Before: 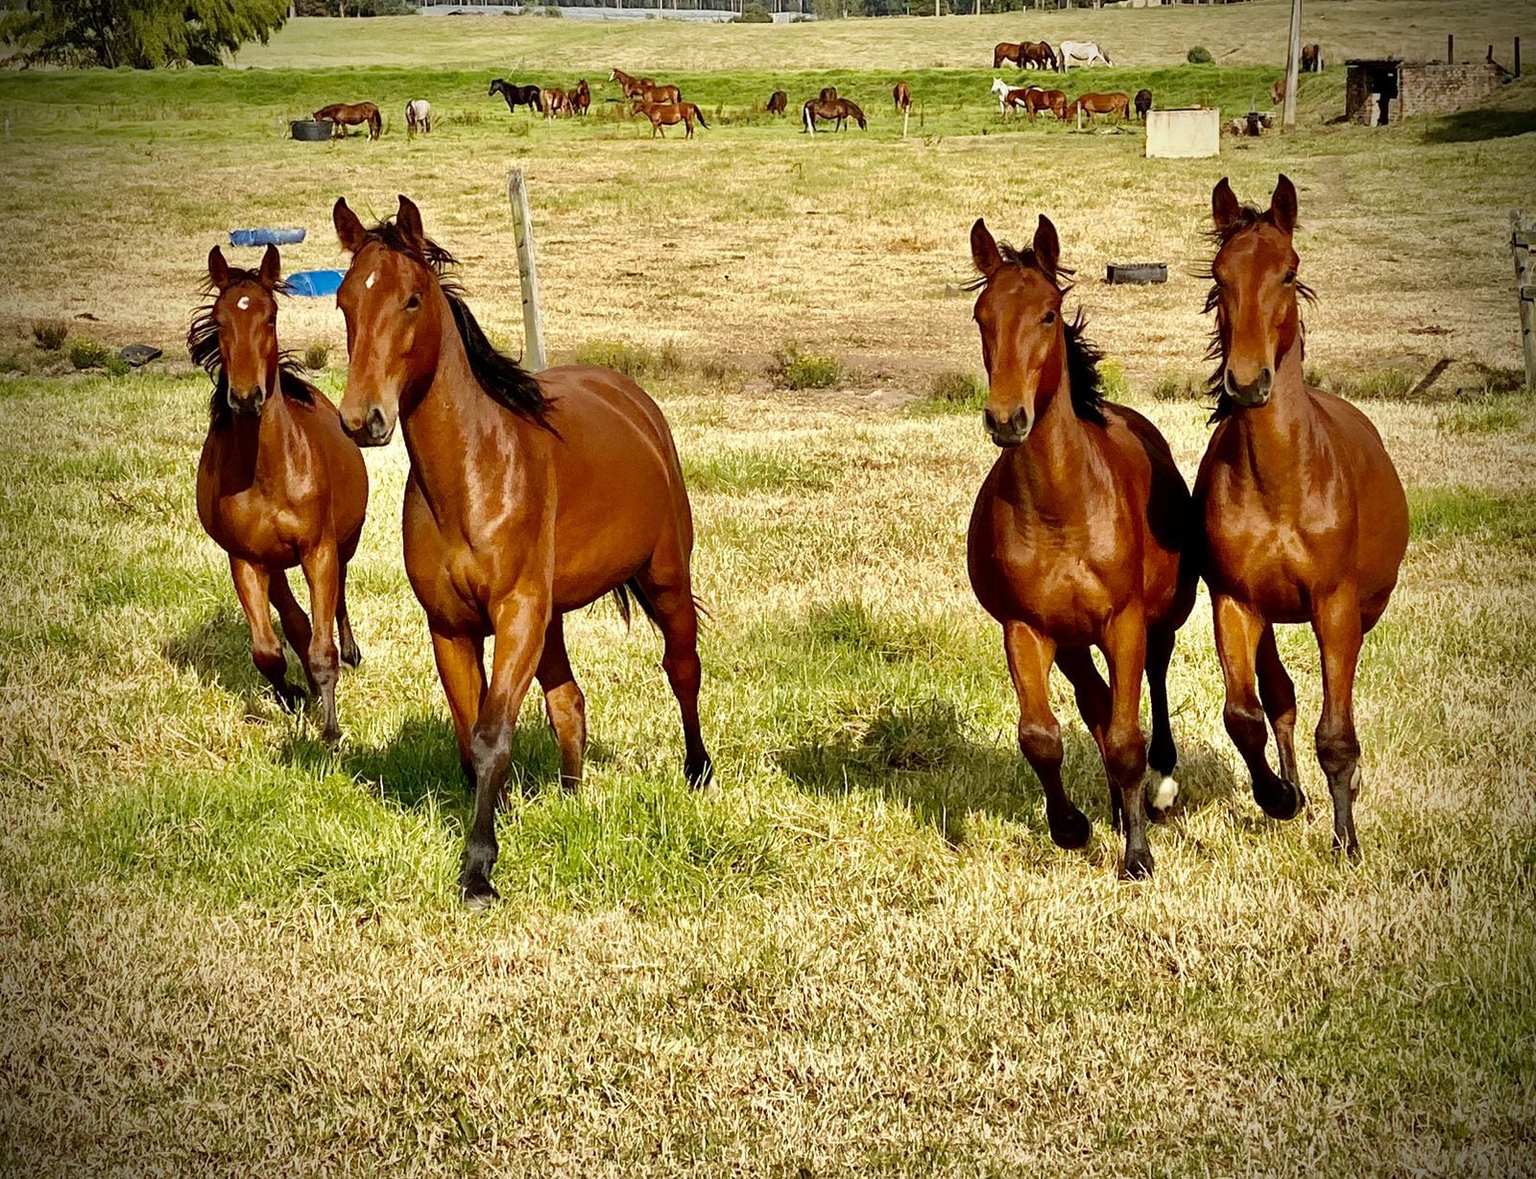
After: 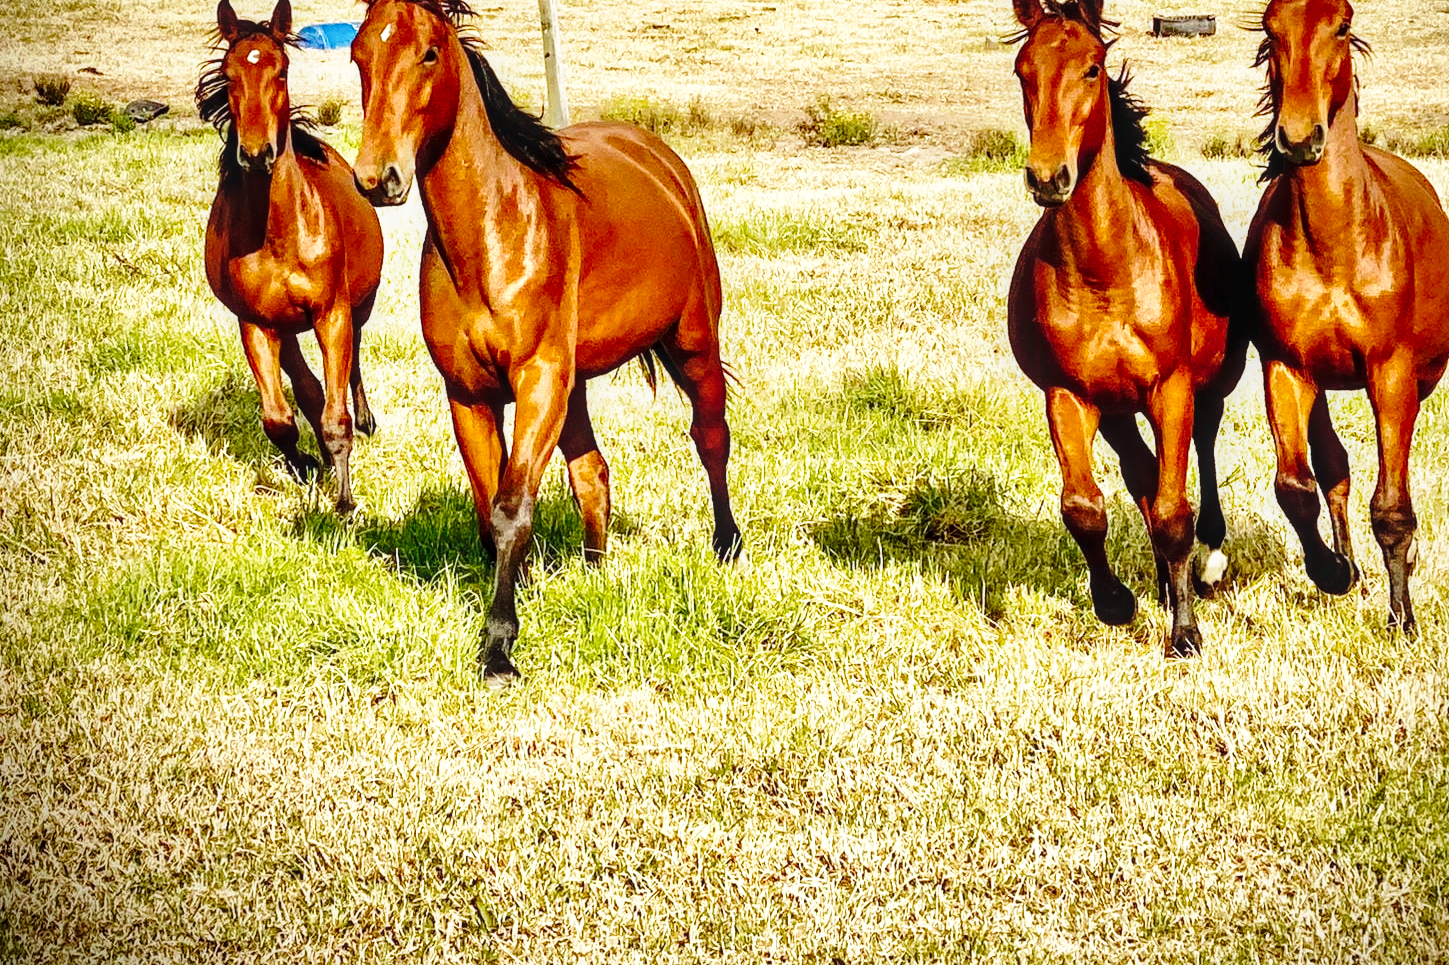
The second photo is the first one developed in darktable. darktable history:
base curve: curves: ch0 [(0, 0) (0.028, 0.03) (0.105, 0.232) (0.387, 0.748) (0.754, 0.968) (1, 1)], preserve colors none
crop: top 21.131%, right 9.406%, bottom 0.208%
local contrast: on, module defaults
